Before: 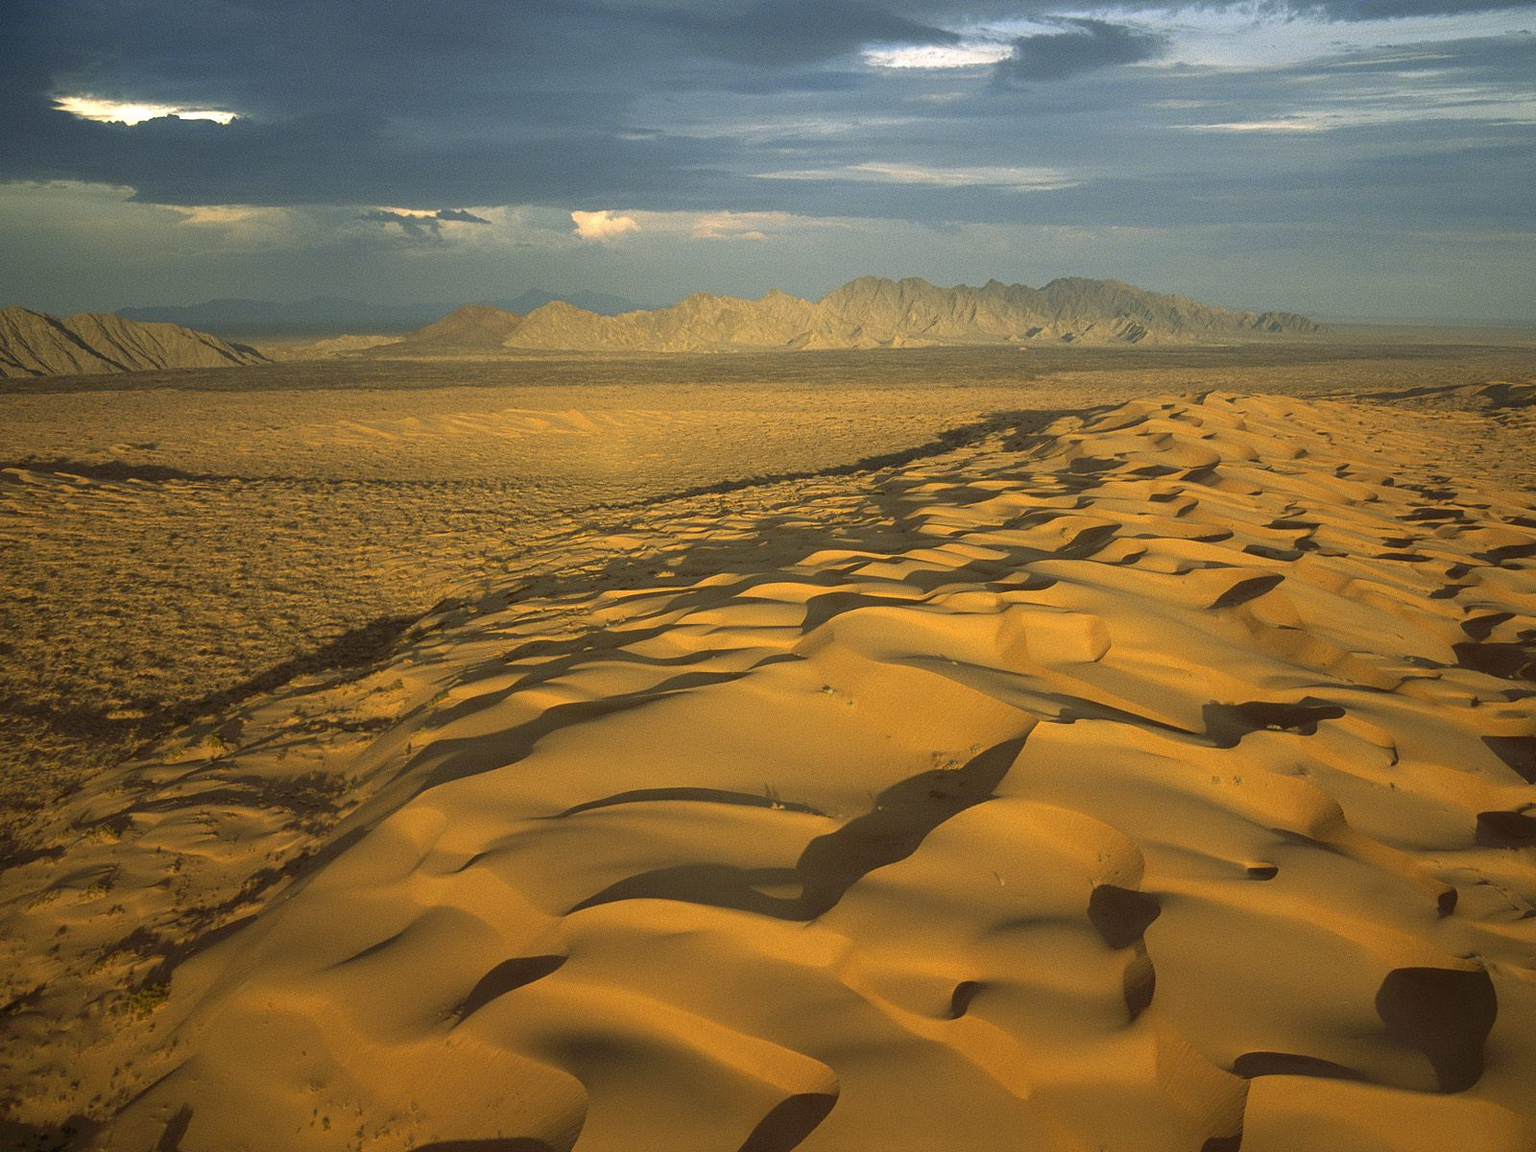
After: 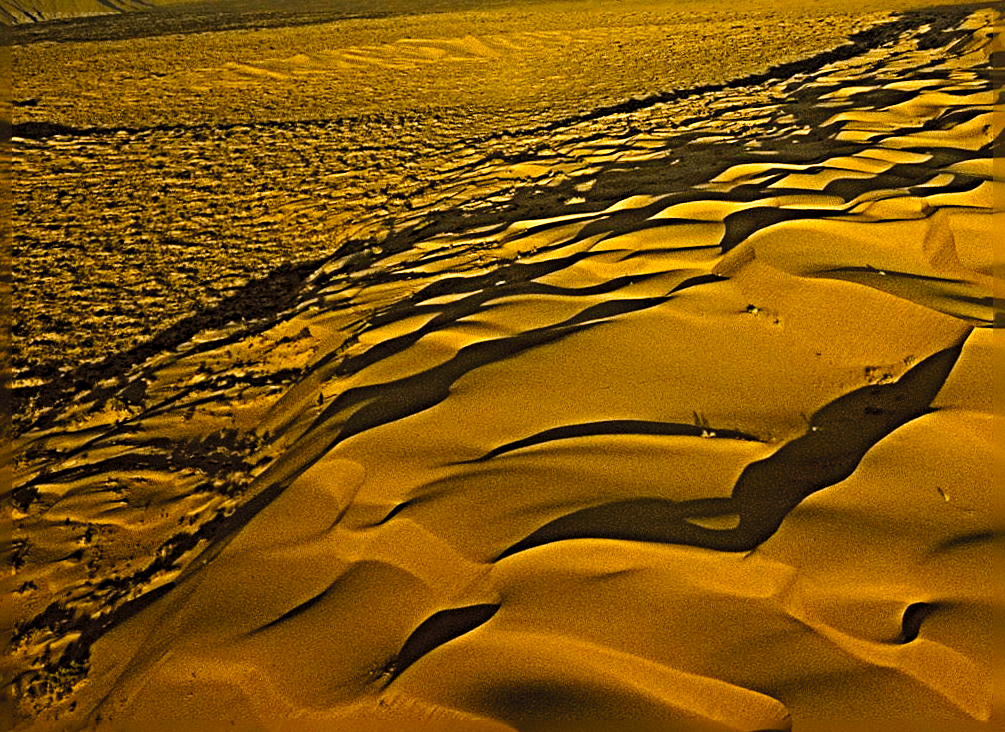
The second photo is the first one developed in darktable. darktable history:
tone curve: curves: ch0 [(0, 0) (0.003, 0.04) (0.011, 0.04) (0.025, 0.043) (0.044, 0.049) (0.069, 0.066) (0.1, 0.095) (0.136, 0.121) (0.177, 0.154) (0.224, 0.211) (0.277, 0.281) (0.335, 0.358) (0.399, 0.452) (0.468, 0.54) (0.543, 0.628) (0.623, 0.721) (0.709, 0.801) (0.801, 0.883) (0.898, 0.948) (1, 1)], preserve colors none
crop and rotate: angle -0.82°, left 3.85%, top 31.828%, right 27.992%
white balance: emerald 1
rotate and perspective: rotation -4.57°, crop left 0.054, crop right 0.944, crop top 0.087, crop bottom 0.914
sharpen: radius 6.3, amount 1.8, threshold 0
tone equalizer: on, module defaults
exposure: black level correction 0.009, exposure -0.637 EV, compensate highlight preservation false
color balance rgb: perceptual saturation grading › global saturation 25%, global vibrance 20%
